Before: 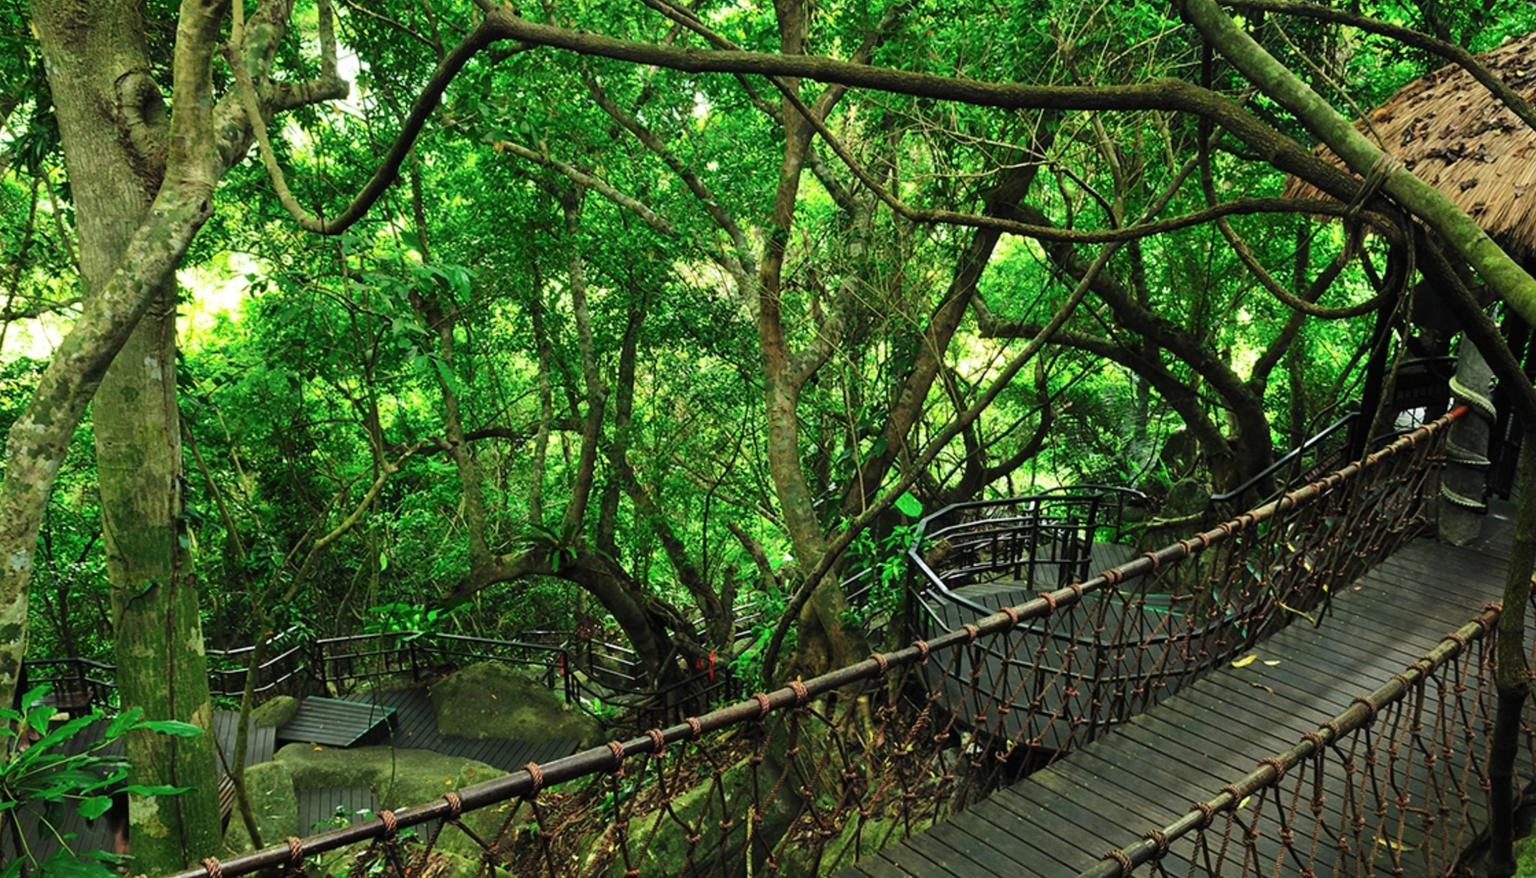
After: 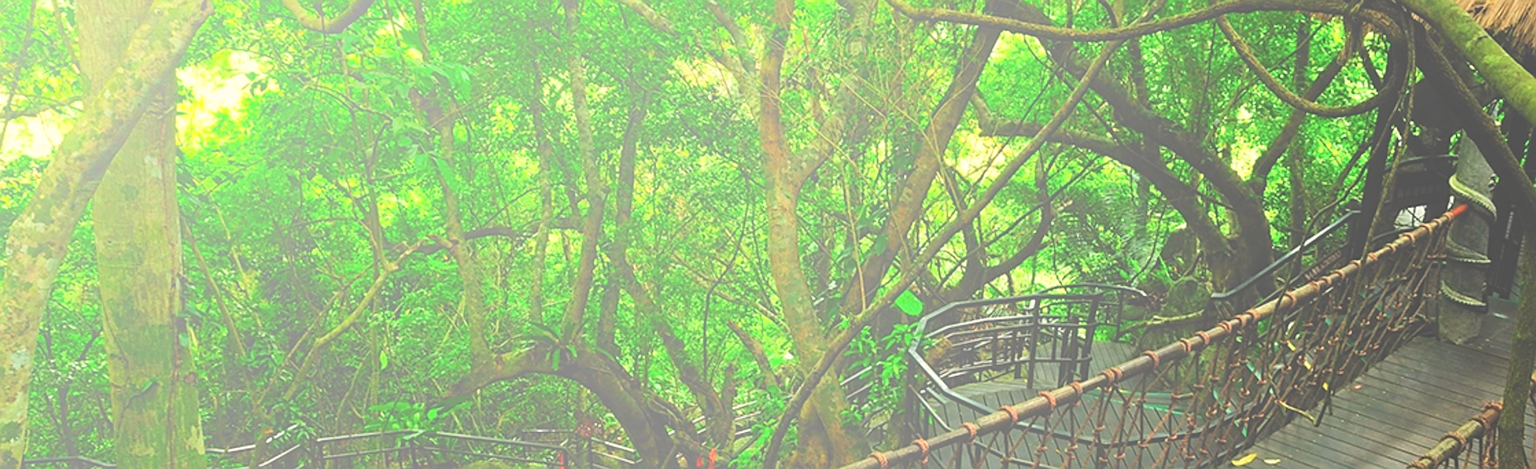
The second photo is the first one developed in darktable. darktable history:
crop and rotate: top 23.043%, bottom 23.437%
white balance: red 1.045, blue 0.932
sharpen: on, module defaults
bloom: size 70%, threshold 25%, strength 70%
